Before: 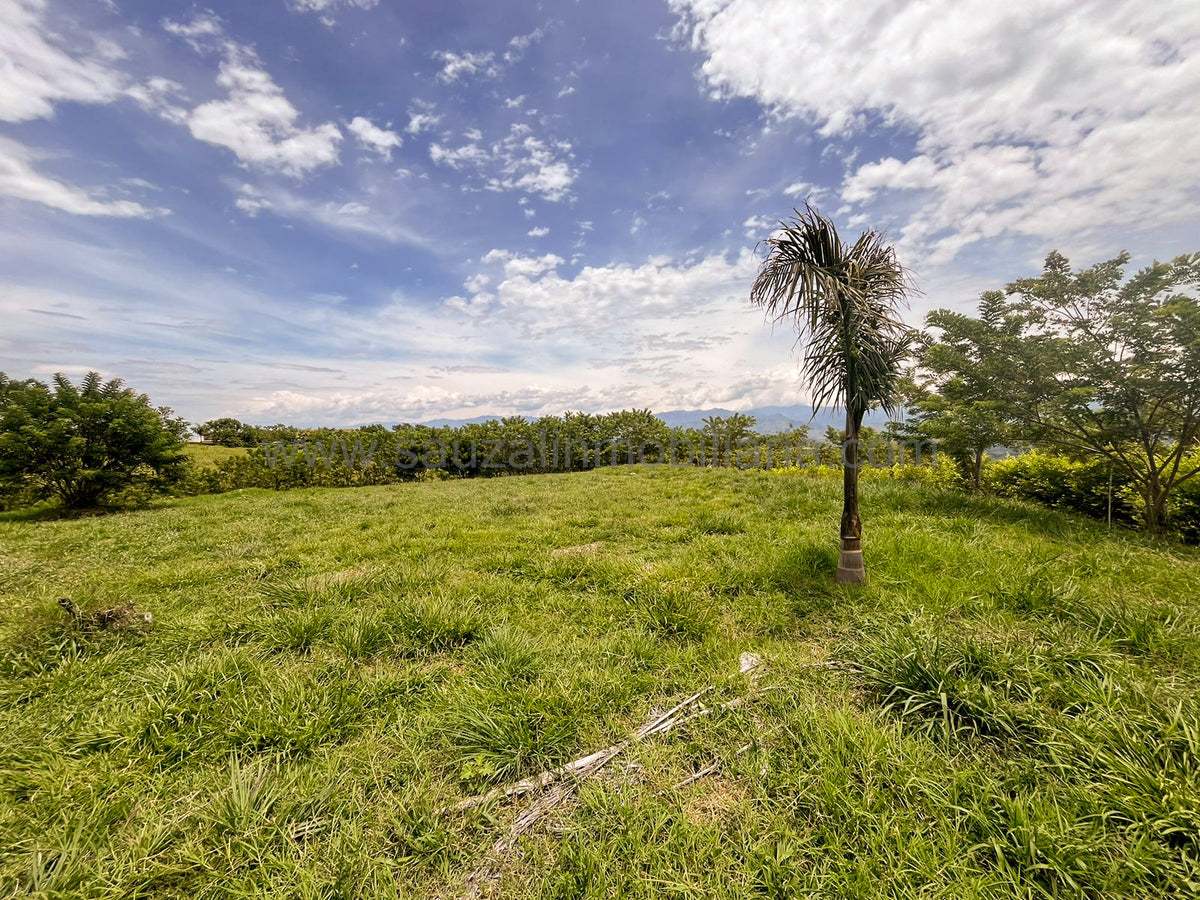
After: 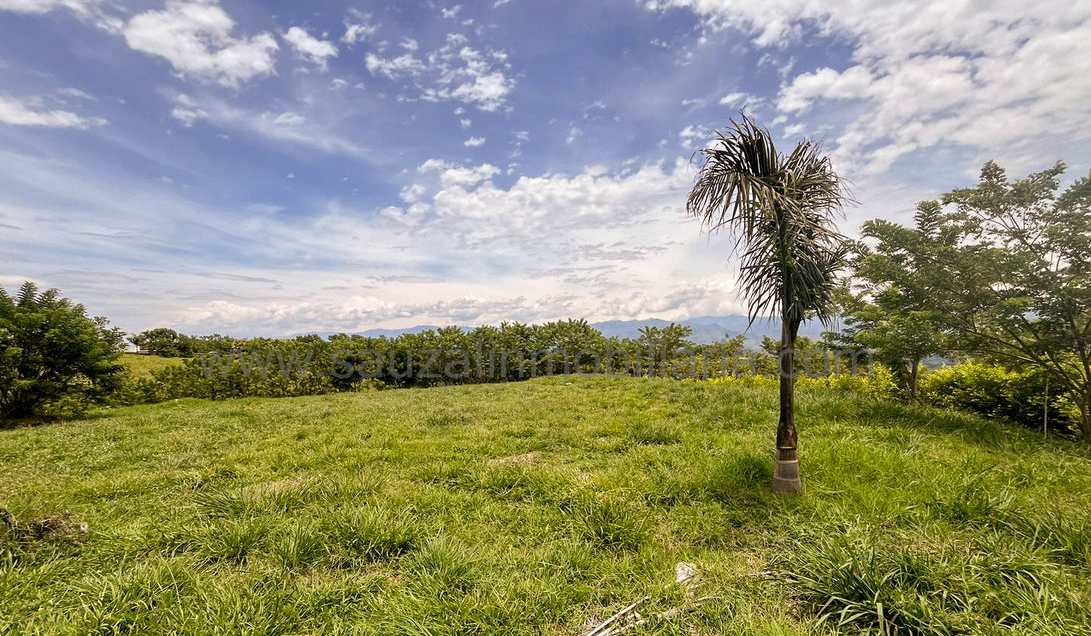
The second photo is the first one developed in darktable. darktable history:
tone equalizer: on, module defaults
crop: left 5.366%, top 10.11%, right 3.661%, bottom 19.195%
